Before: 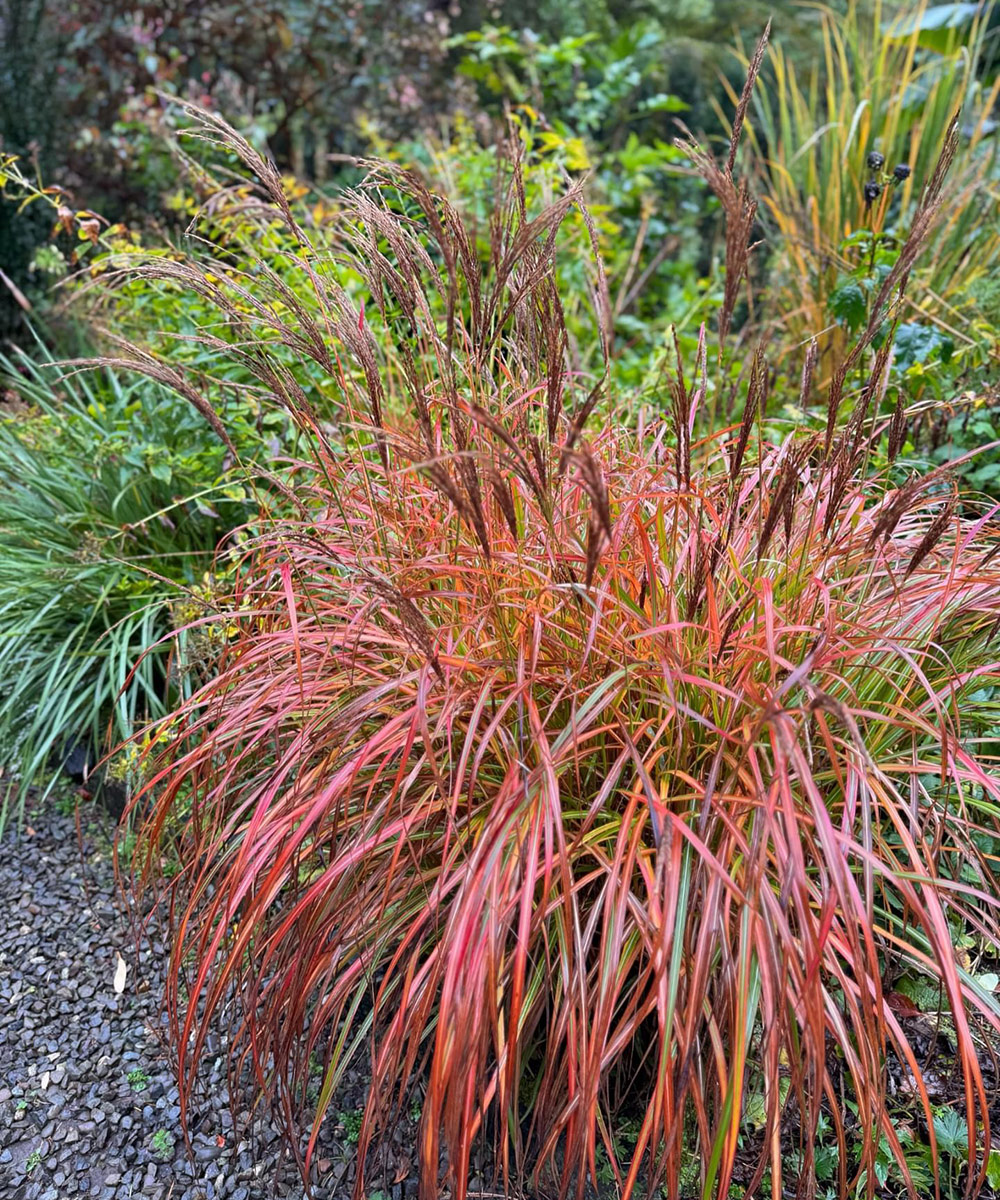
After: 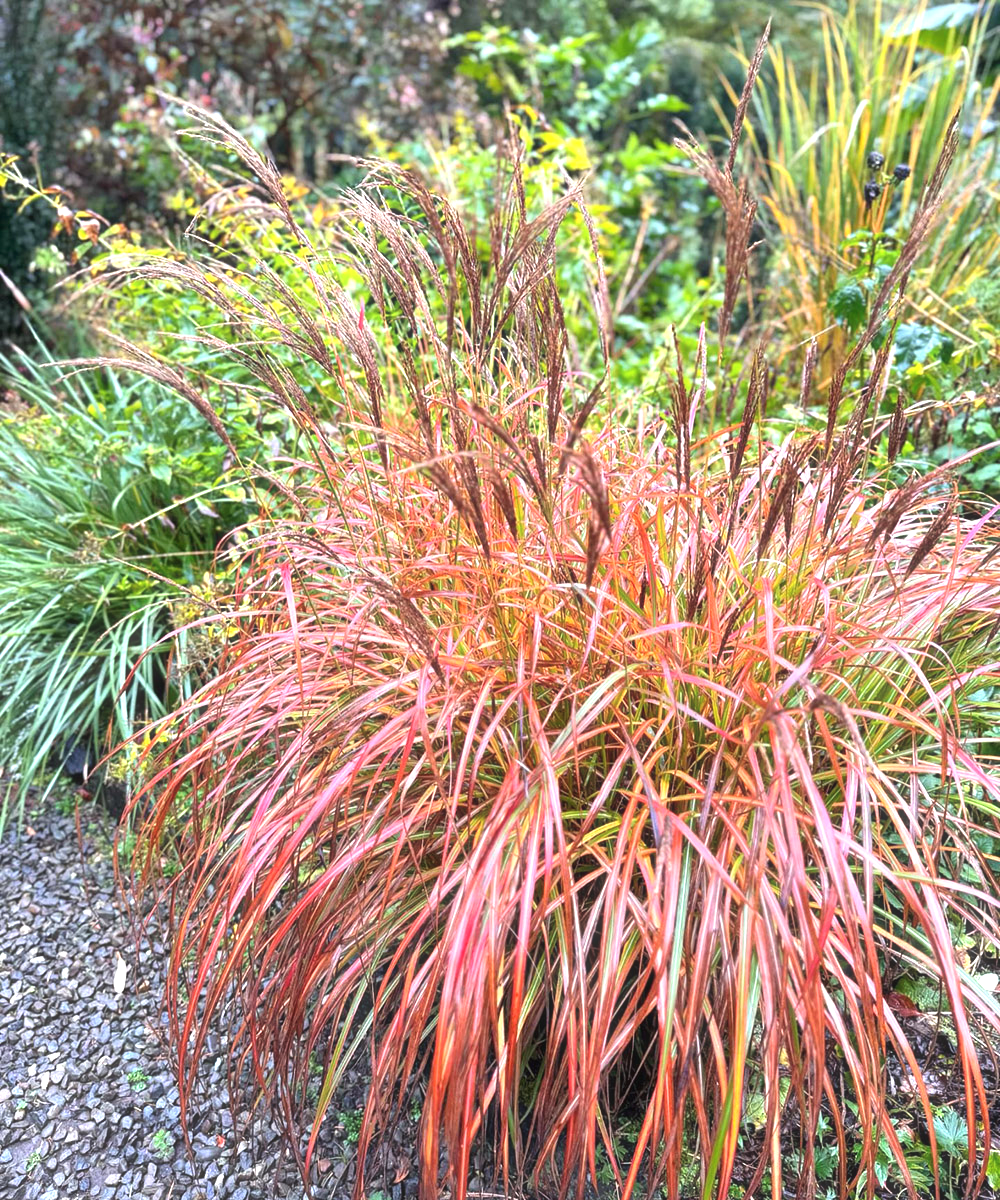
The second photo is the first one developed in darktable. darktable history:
exposure: exposure 0.943 EV, compensate highlight preservation false
haze removal: strength -0.05
